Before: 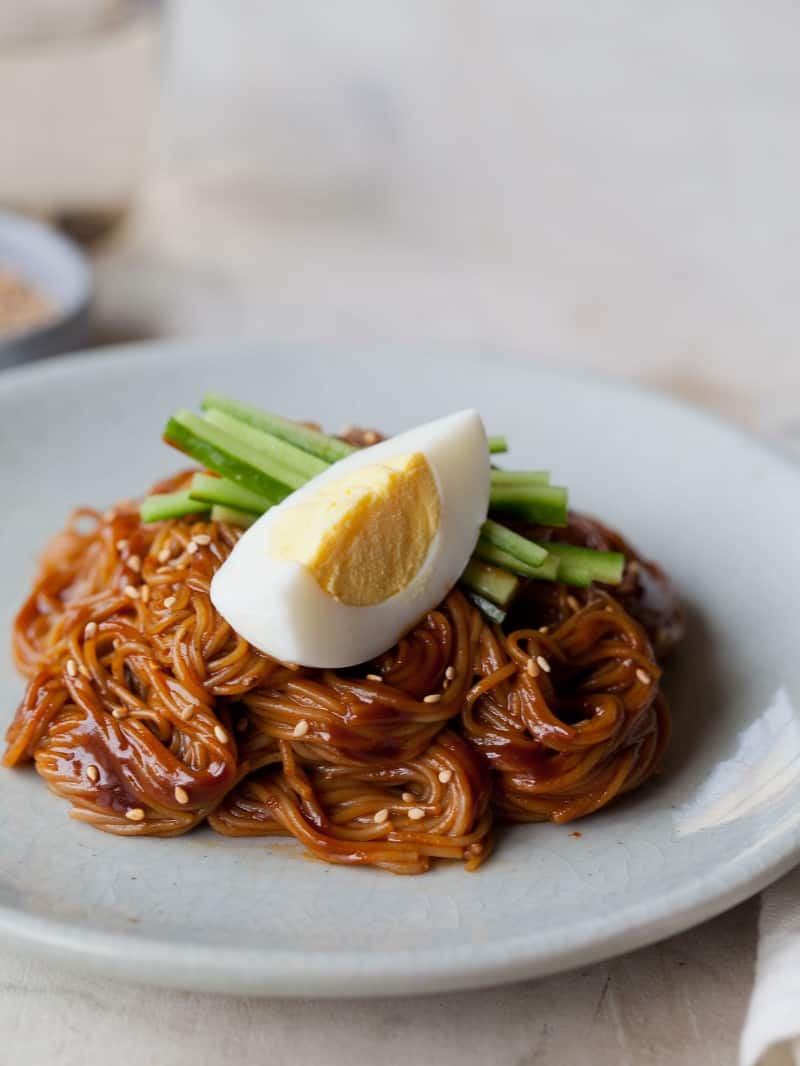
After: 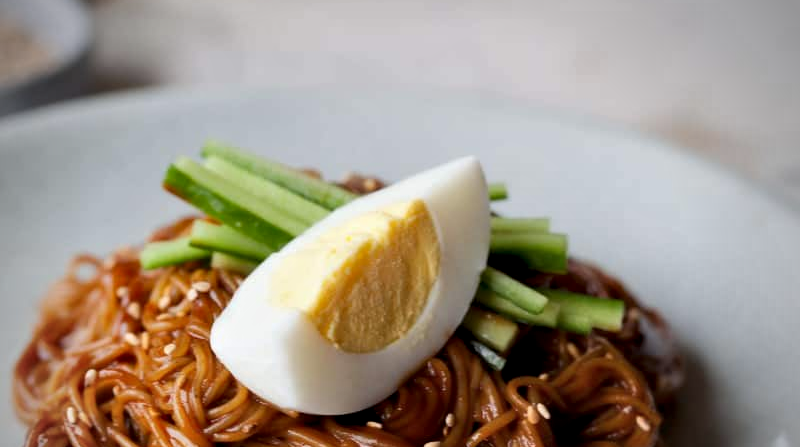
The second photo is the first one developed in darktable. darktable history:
tone equalizer: edges refinement/feathering 500, mask exposure compensation -1.57 EV, preserve details no
crop and rotate: top 23.815%, bottom 34.22%
vignetting: fall-off start 74.77%, center (-0.03, 0.232), width/height ratio 1.081
contrast equalizer: octaves 7, y [[0.439, 0.44, 0.442, 0.457, 0.493, 0.498], [0.5 ×6], [0.5 ×6], [0 ×6], [0 ×6]], mix -0.988
